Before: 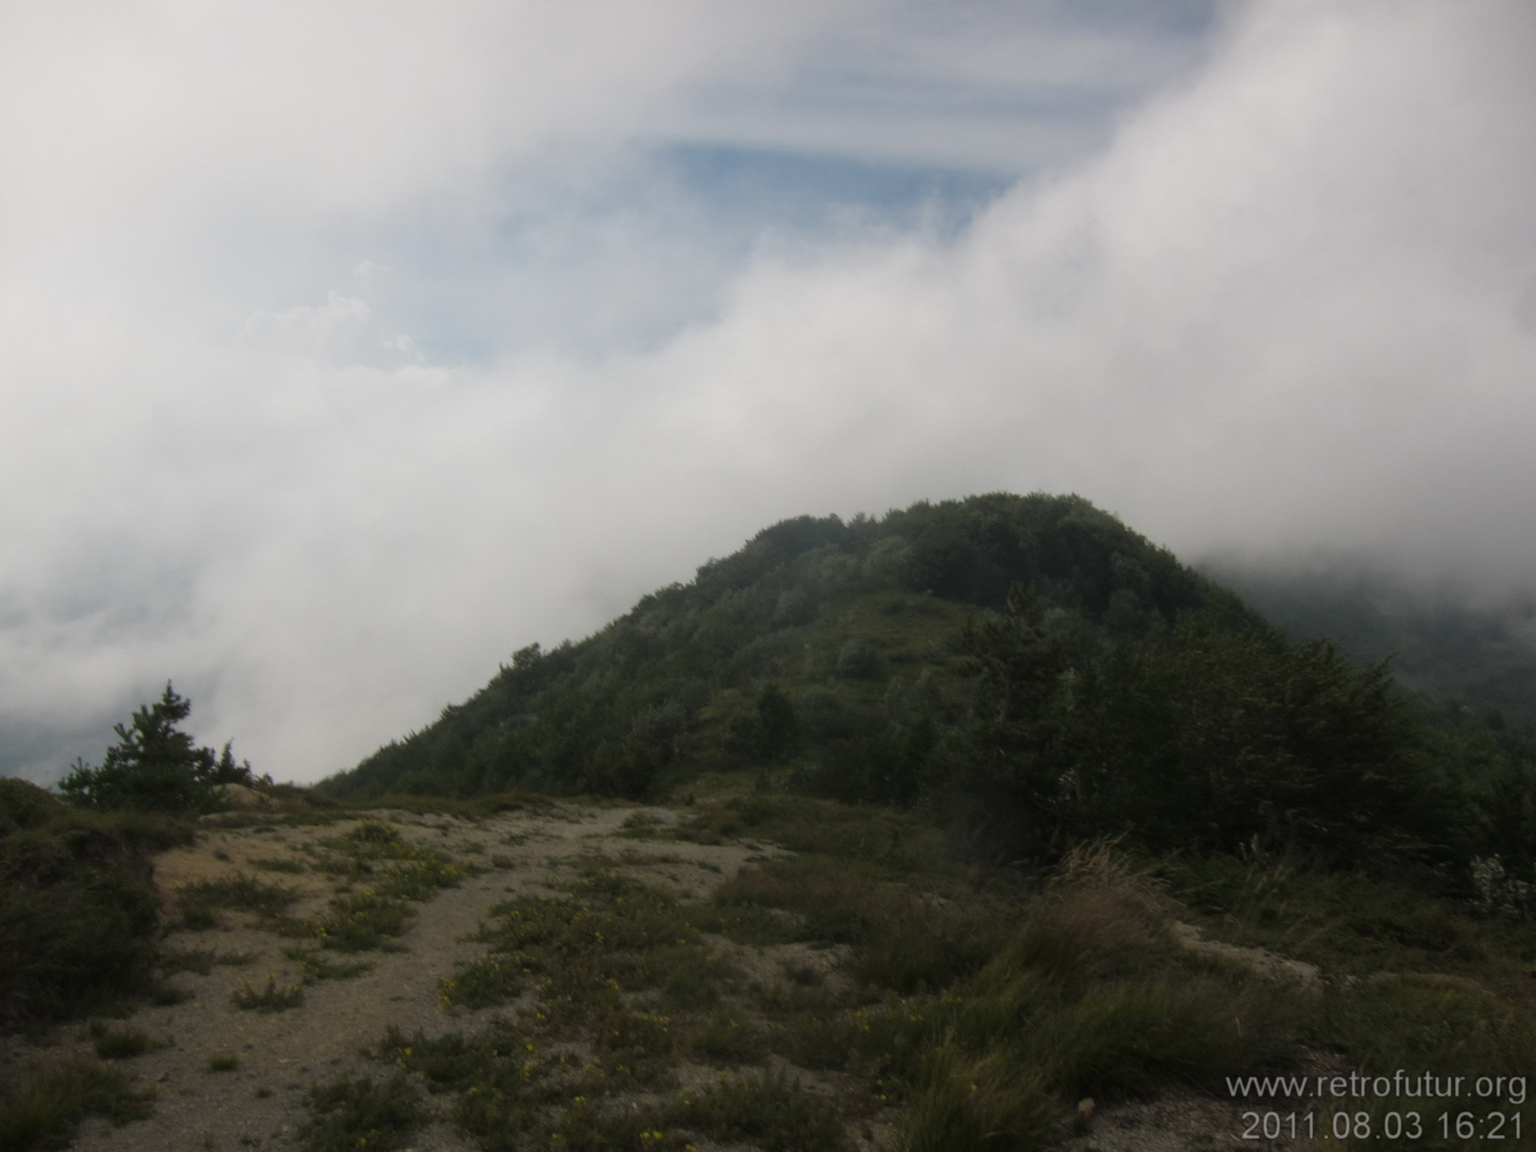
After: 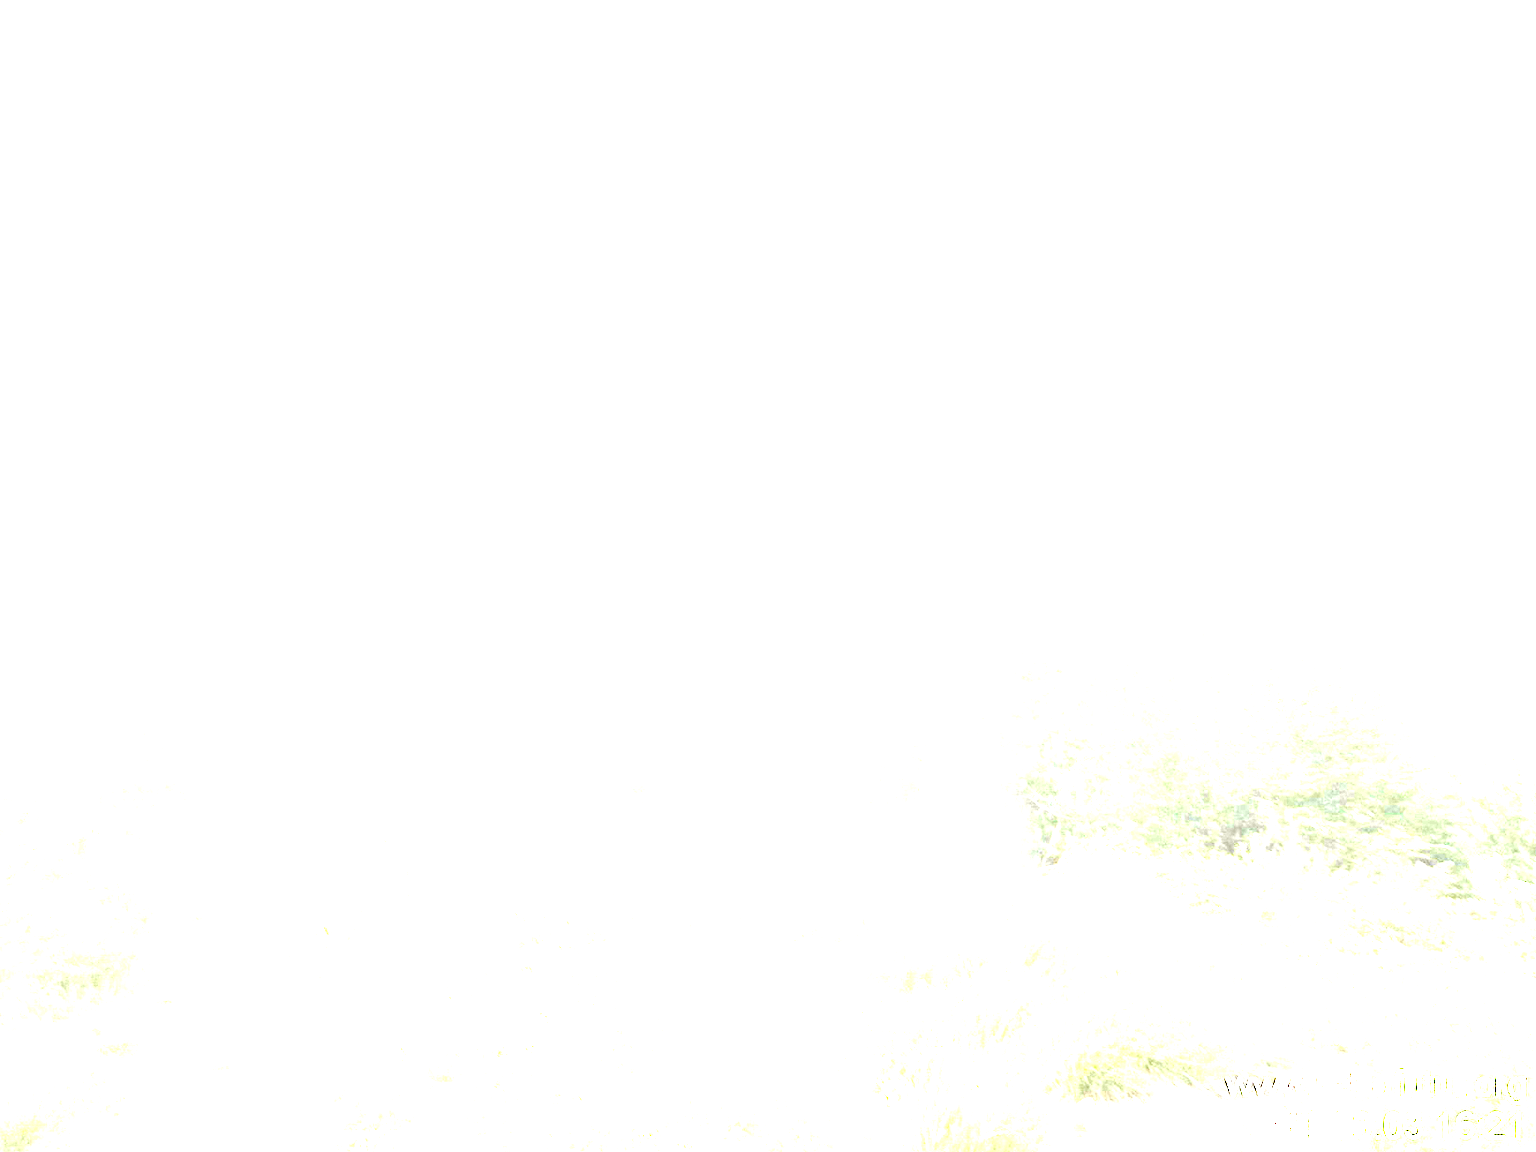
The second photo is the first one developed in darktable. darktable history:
exposure: exposure 7.908 EV, compensate highlight preservation false
